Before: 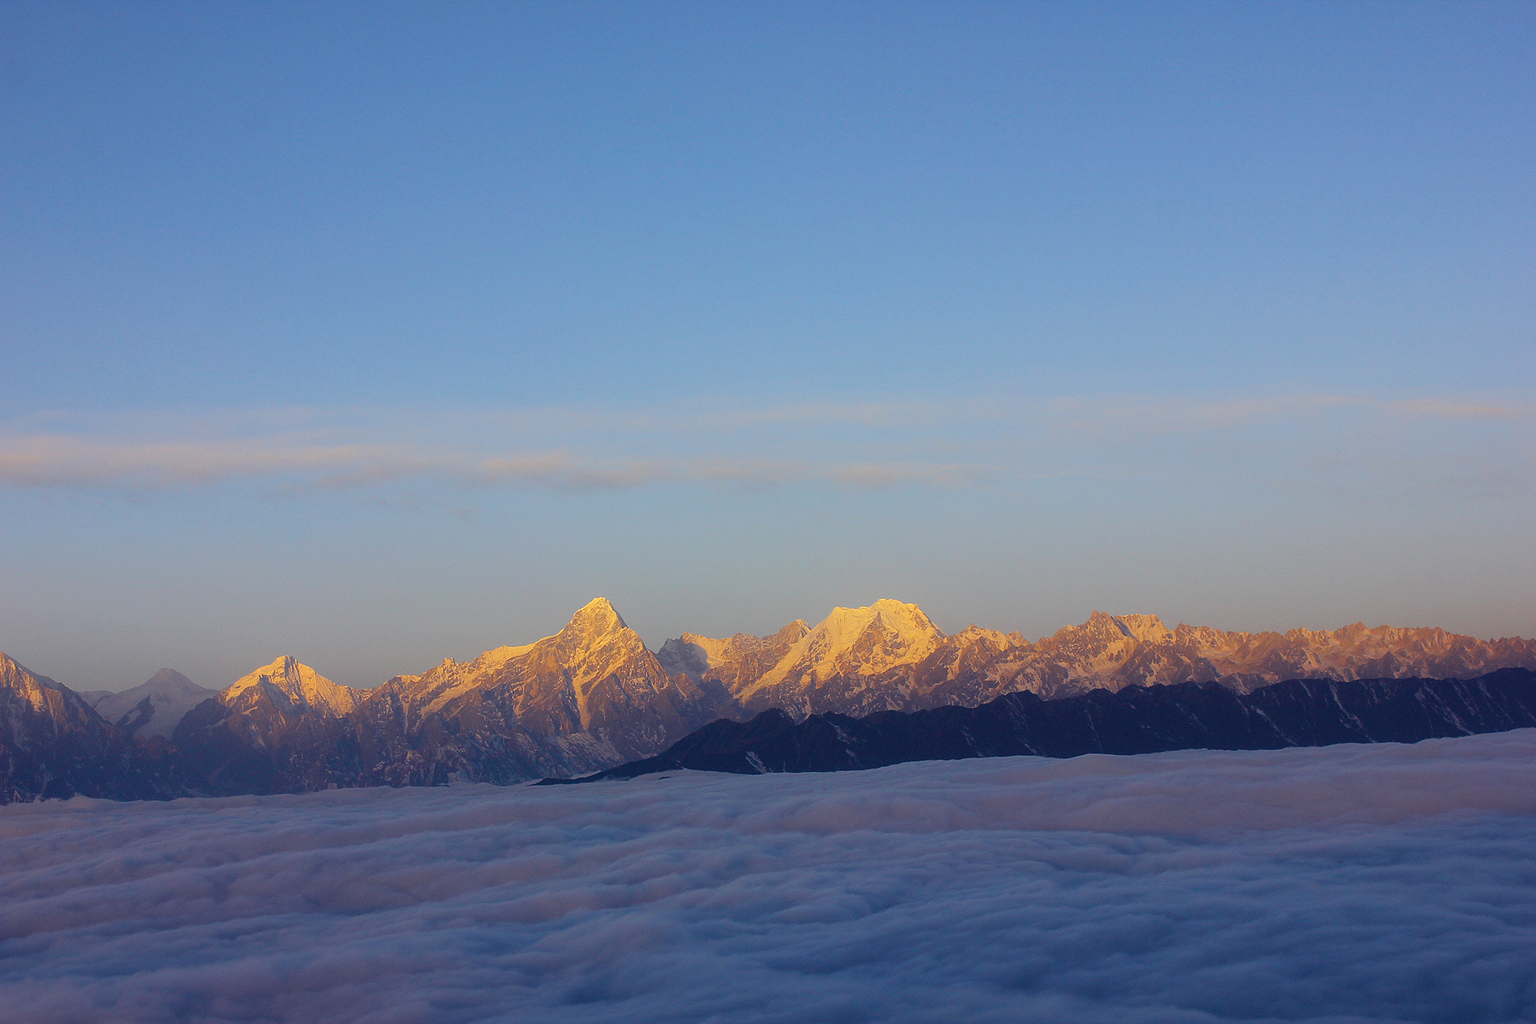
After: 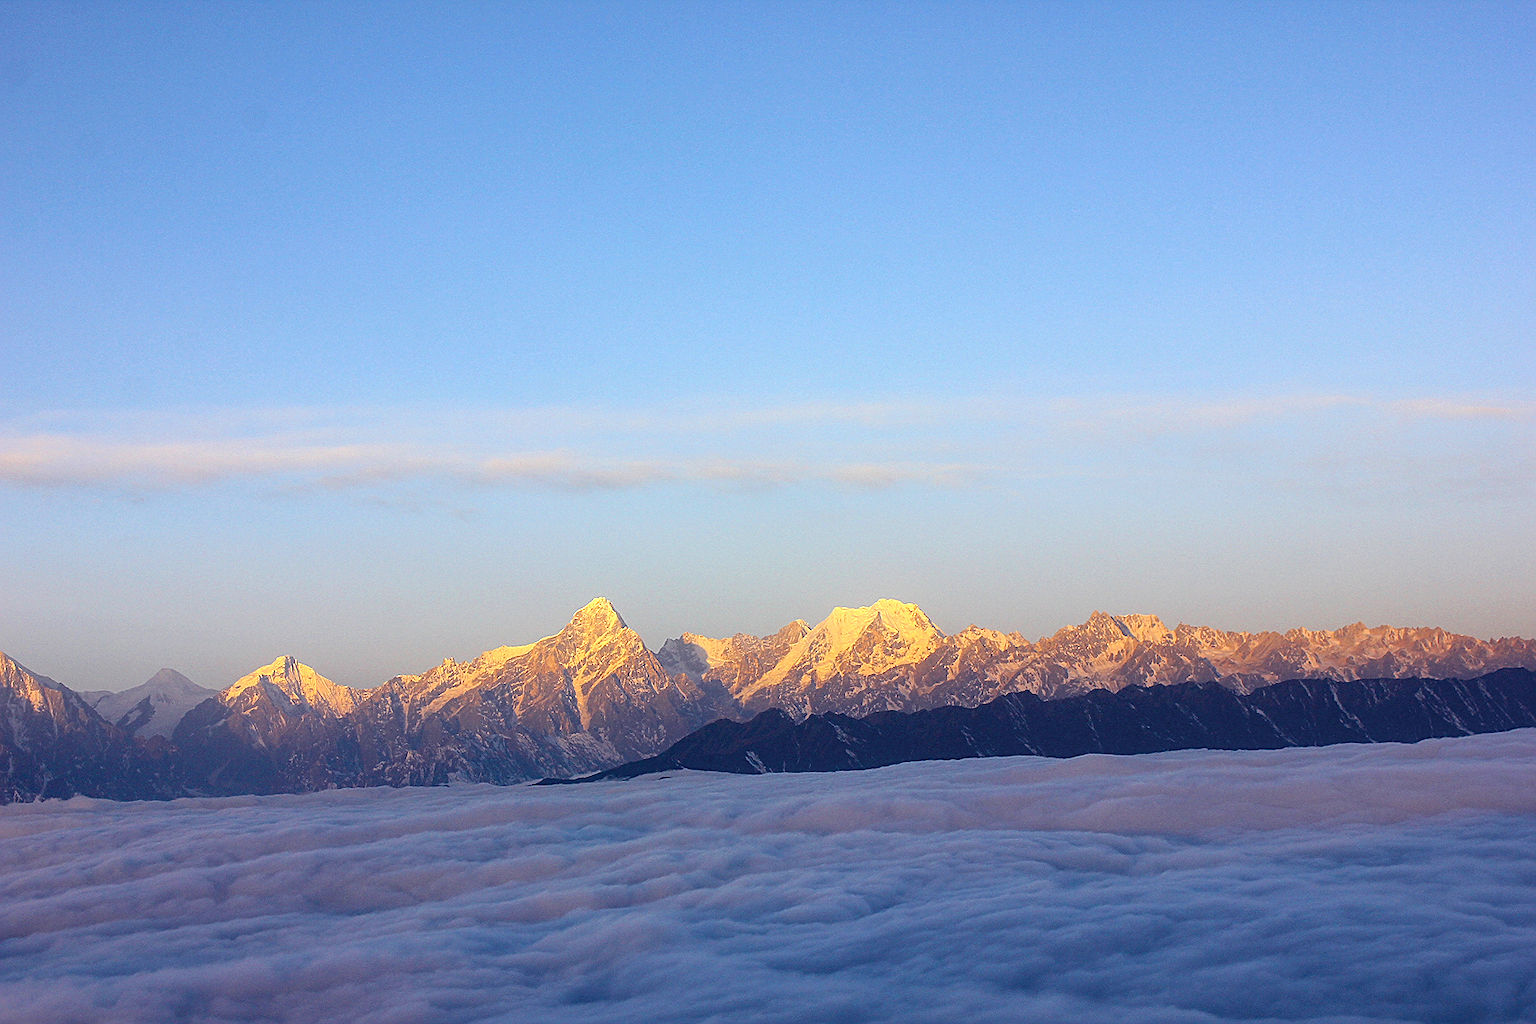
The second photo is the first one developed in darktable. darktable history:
local contrast: on, module defaults
sharpen: on, module defaults
exposure: exposure 0.657 EV, compensate highlight preservation false
base curve: preserve colors none
